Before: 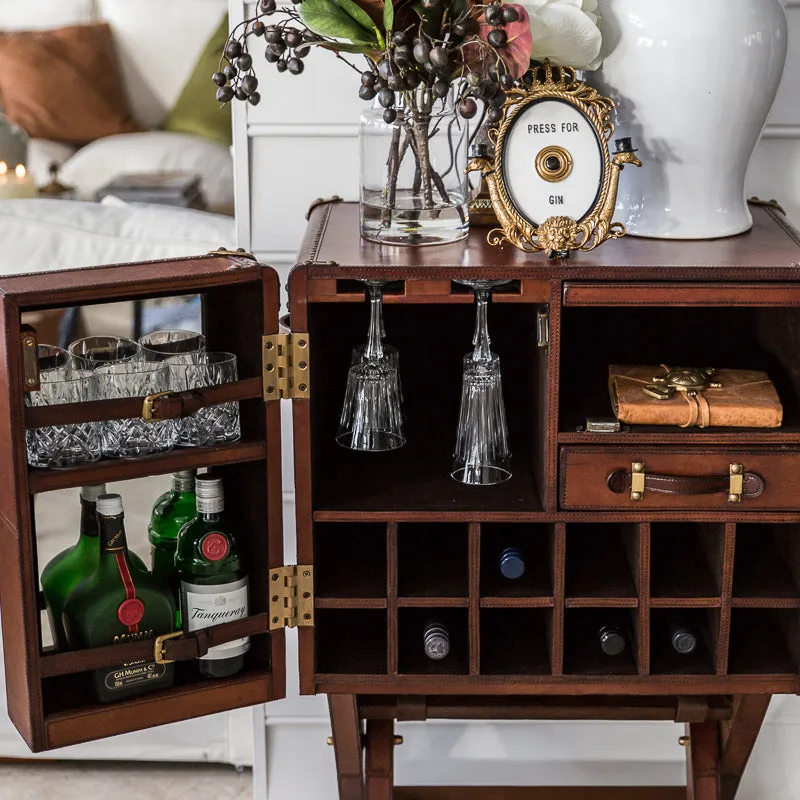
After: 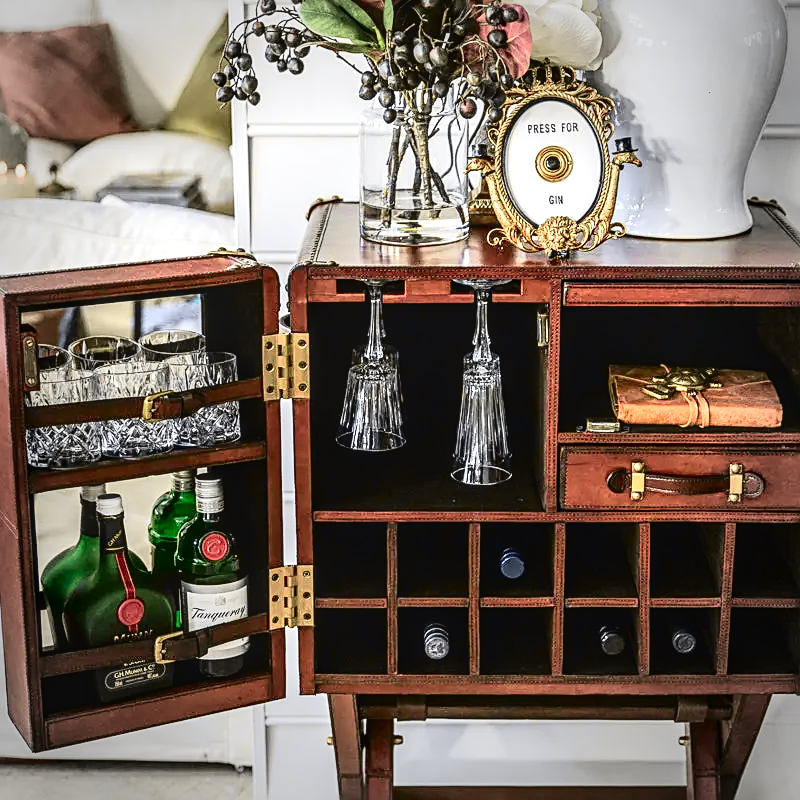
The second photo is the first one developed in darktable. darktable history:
exposure: black level correction 0, exposure 0.7 EV, compensate exposure bias true, compensate highlight preservation false
local contrast: on, module defaults
sharpen: on, module defaults
vignetting: fall-off start 71.74%
tone curve: curves: ch0 [(0, 0.011) (0.053, 0.026) (0.174, 0.115) (0.398, 0.444) (0.673, 0.775) (0.829, 0.906) (0.991, 0.981)]; ch1 [(0, 0) (0.276, 0.206) (0.409, 0.383) (0.473, 0.458) (0.492, 0.499) (0.521, 0.502) (0.546, 0.543) (0.585, 0.617) (0.659, 0.686) (0.78, 0.8) (1, 1)]; ch2 [(0, 0) (0.438, 0.449) (0.473, 0.469) (0.503, 0.5) (0.523, 0.538) (0.562, 0.598) (0.612, 0.635) (0.695, 0.713) (1, 1)], color space Lab, independent channels, preserve colors none
